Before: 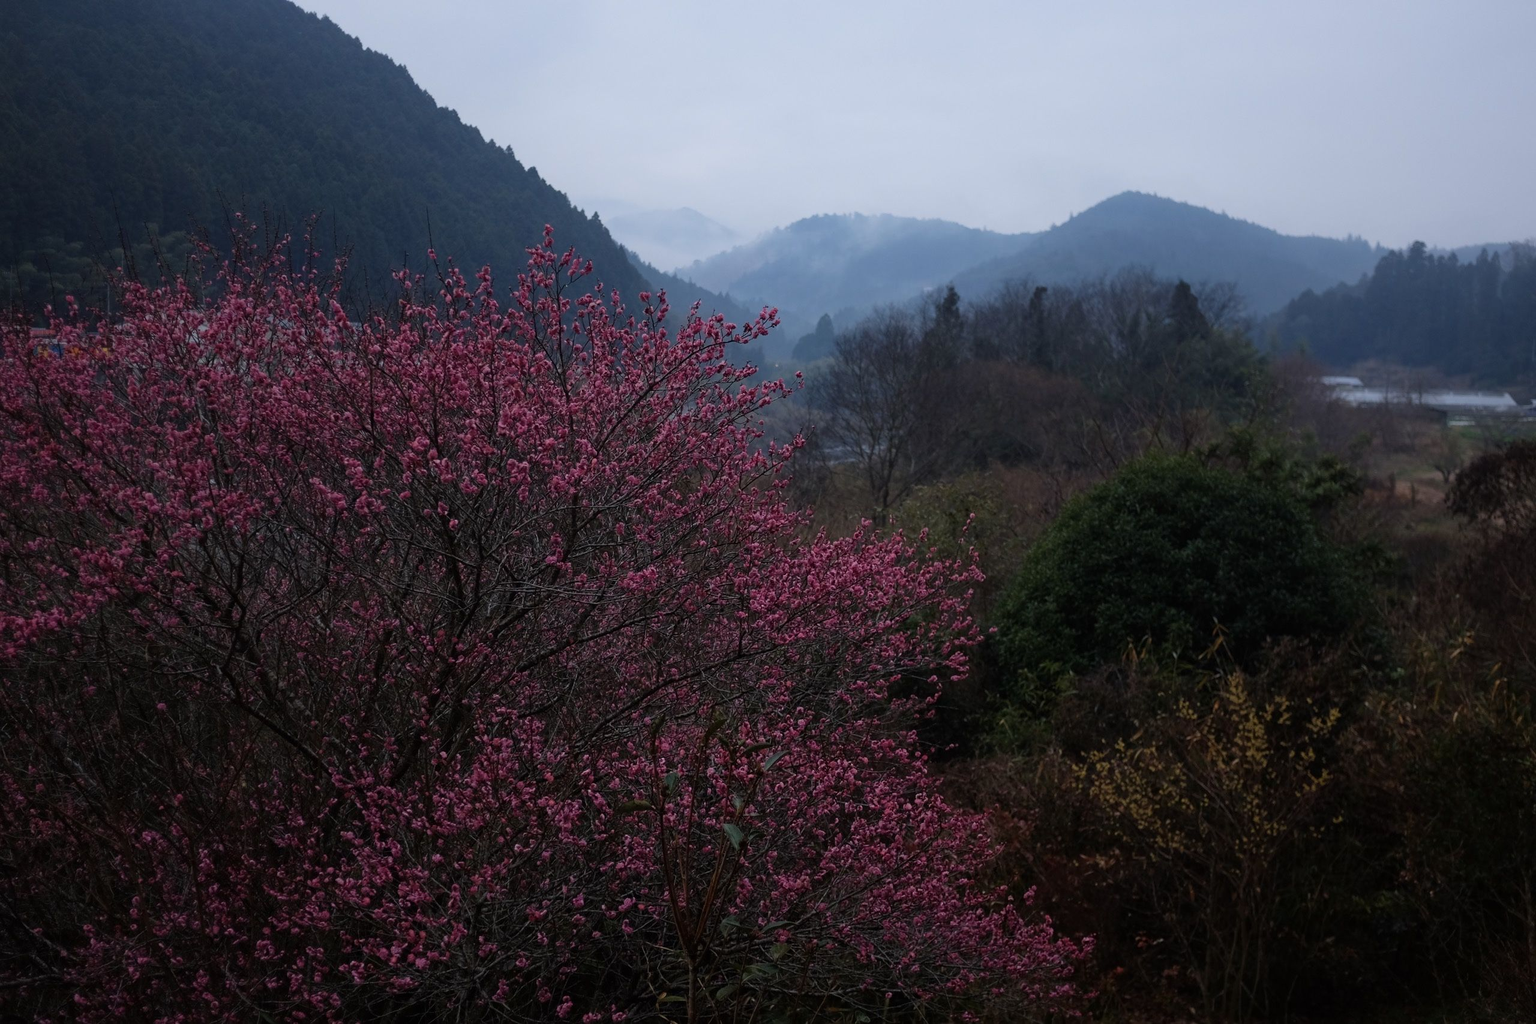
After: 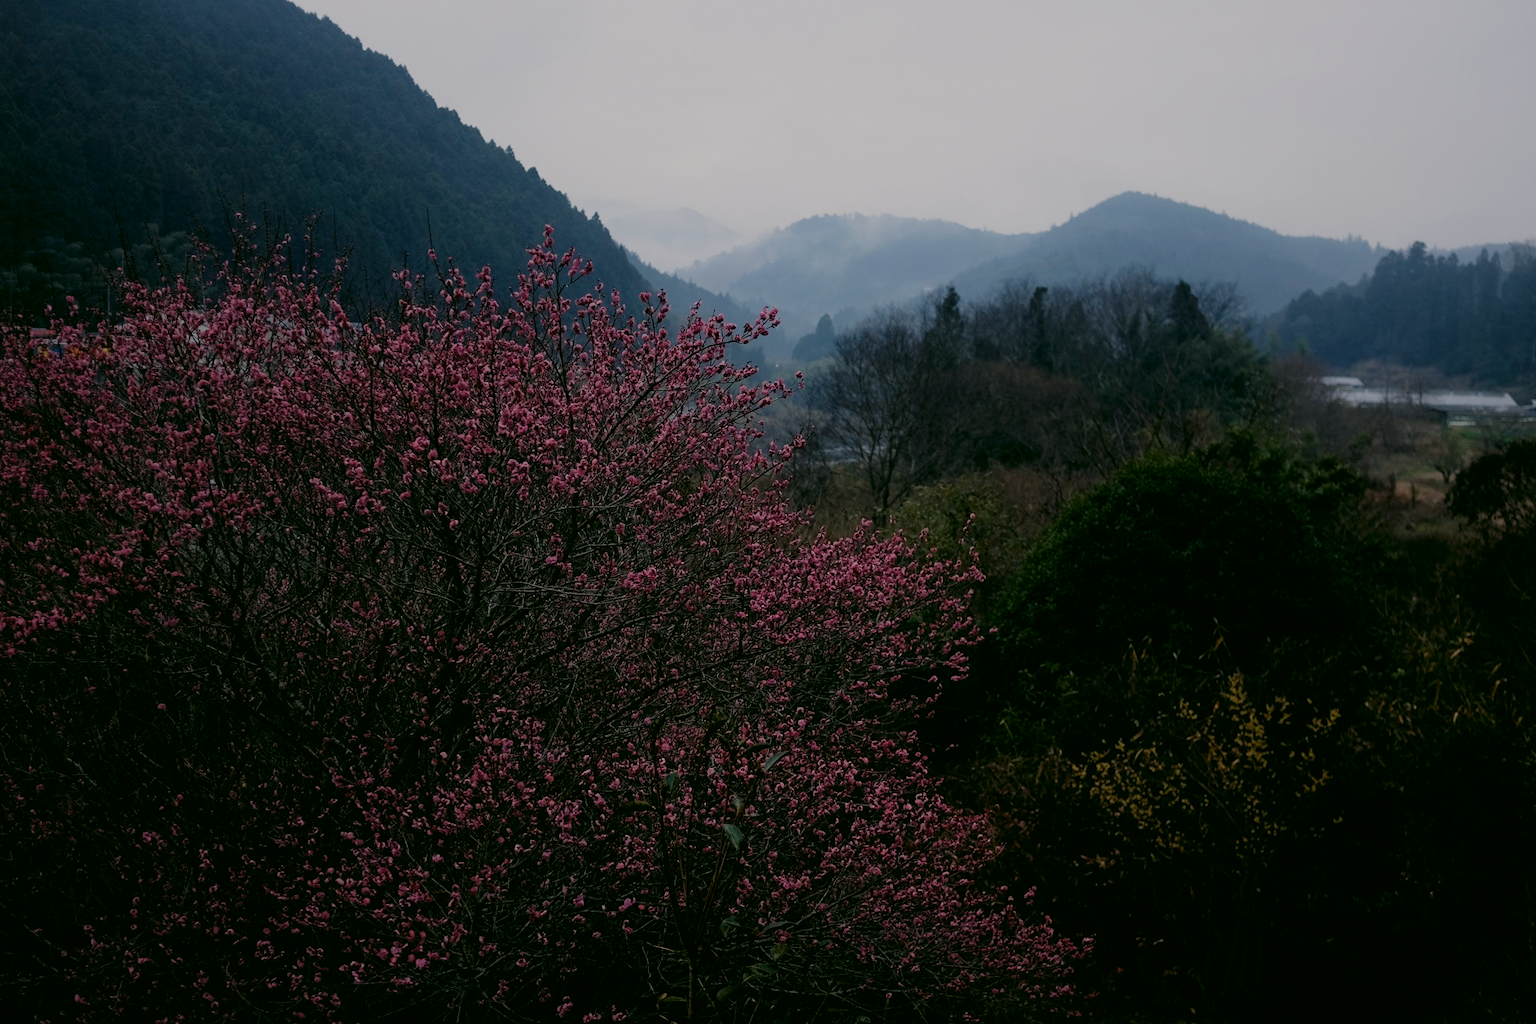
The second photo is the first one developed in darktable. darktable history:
filmic rgb: black relative exposure -7.15 EV, white relative exposure 5.36 EV, hardness 3.03, add noise in highlights 0.001, preserve chrominance no, color science v3 (2019), use custom middle-gray values true, contrast in highlights soft
color correction: highlights a* 4.64, highlights b* 4.92, shadows a* -6.86, shadows b* 4.81
